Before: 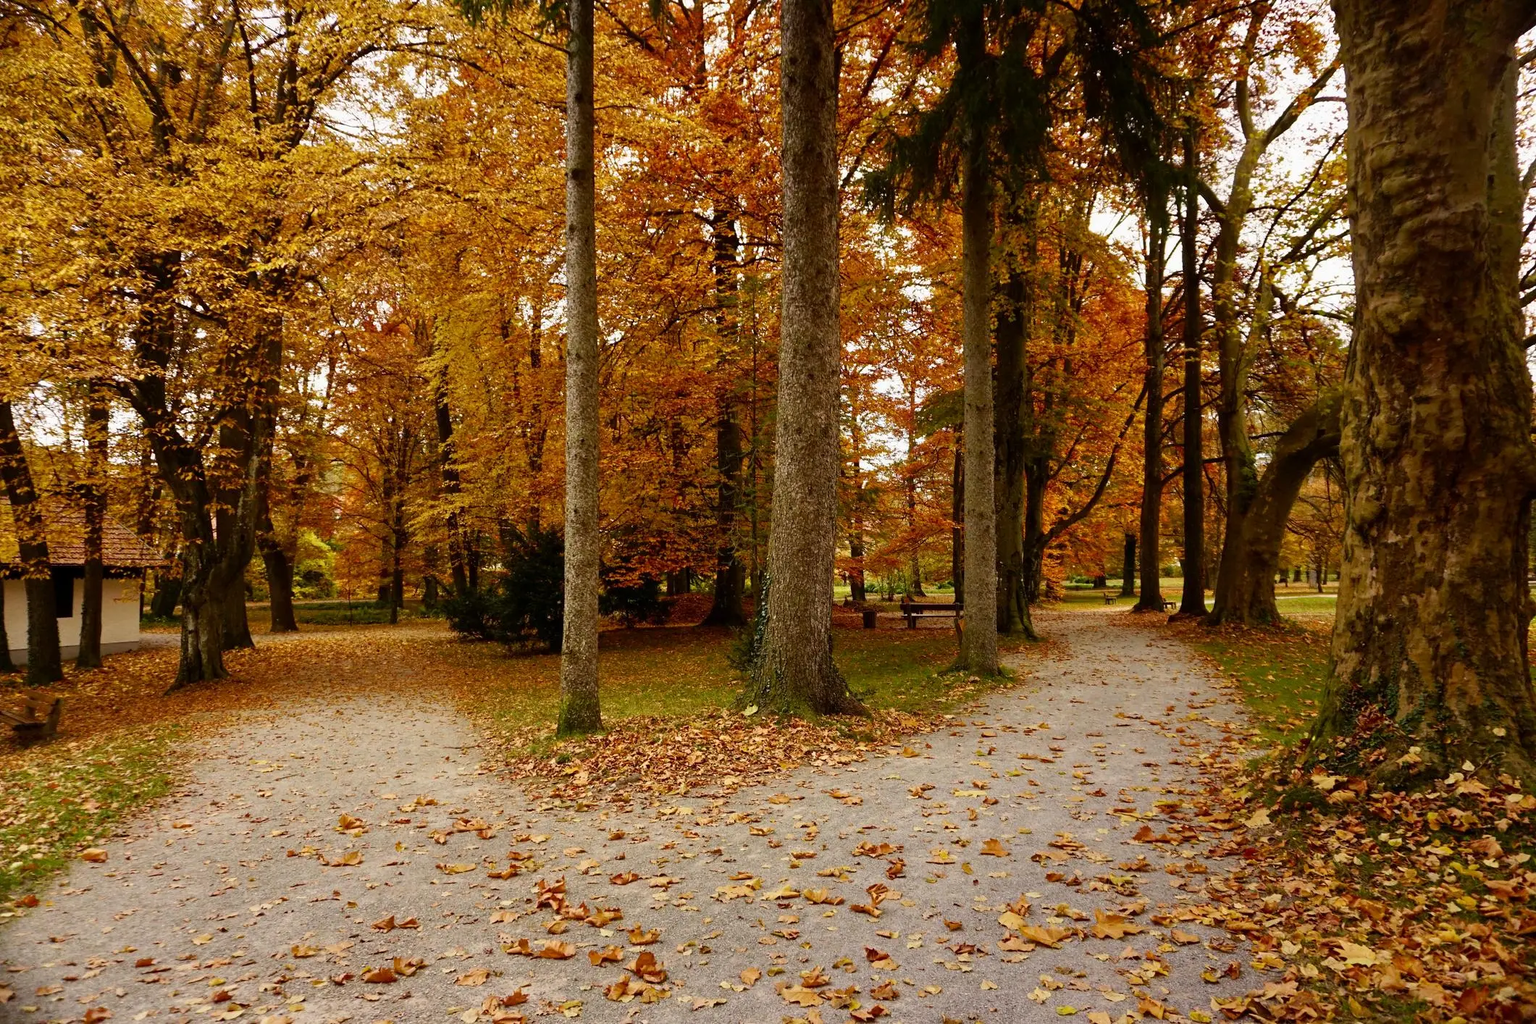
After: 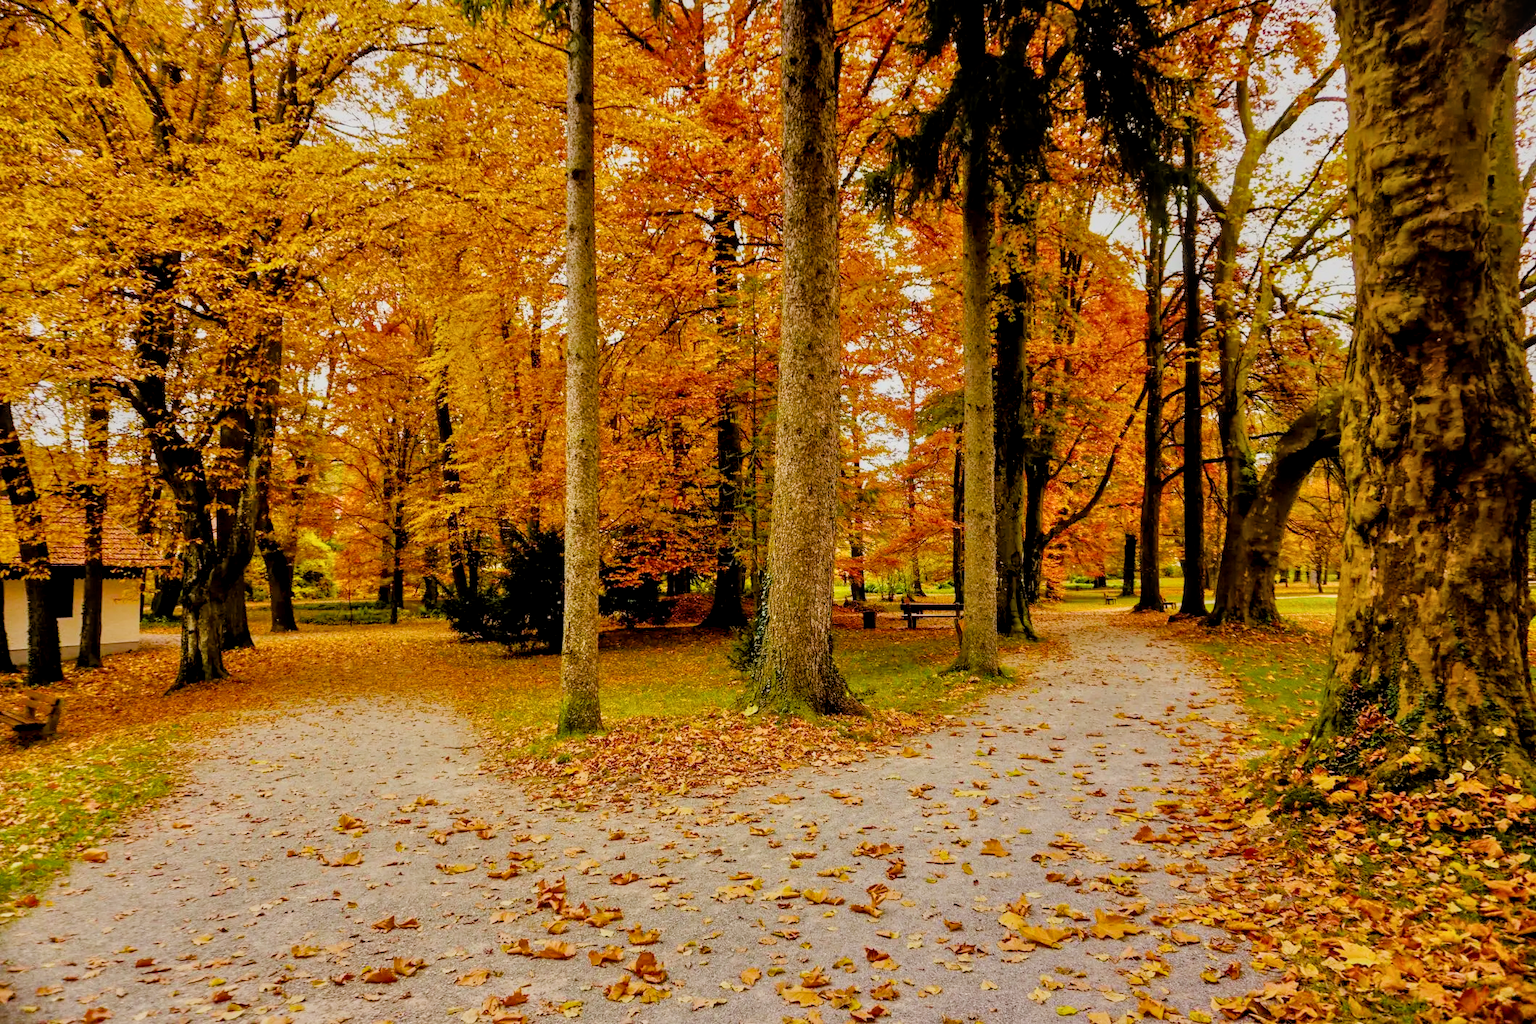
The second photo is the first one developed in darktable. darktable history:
filmic rgb "scene-referred default": black relative exposure -7.65 EV, white relative exposure 4.56 EV, hardness 3.61
local contrast: on, module defaults
color balance rgb: perceptual saturation grading › global saturation 25%, global vibrance 20%
tone equalizer "relight: fill-in": -7 EV 0.15 EV, -6 EV 0.6 EV, -5 EV 1.15 EV, -4 EV 1.33 EV, -3 EV 1.15 EV, -2 EV 0.6 EV, -1 EV 0.15 EV, mask exposure compensation -0.5 EV
